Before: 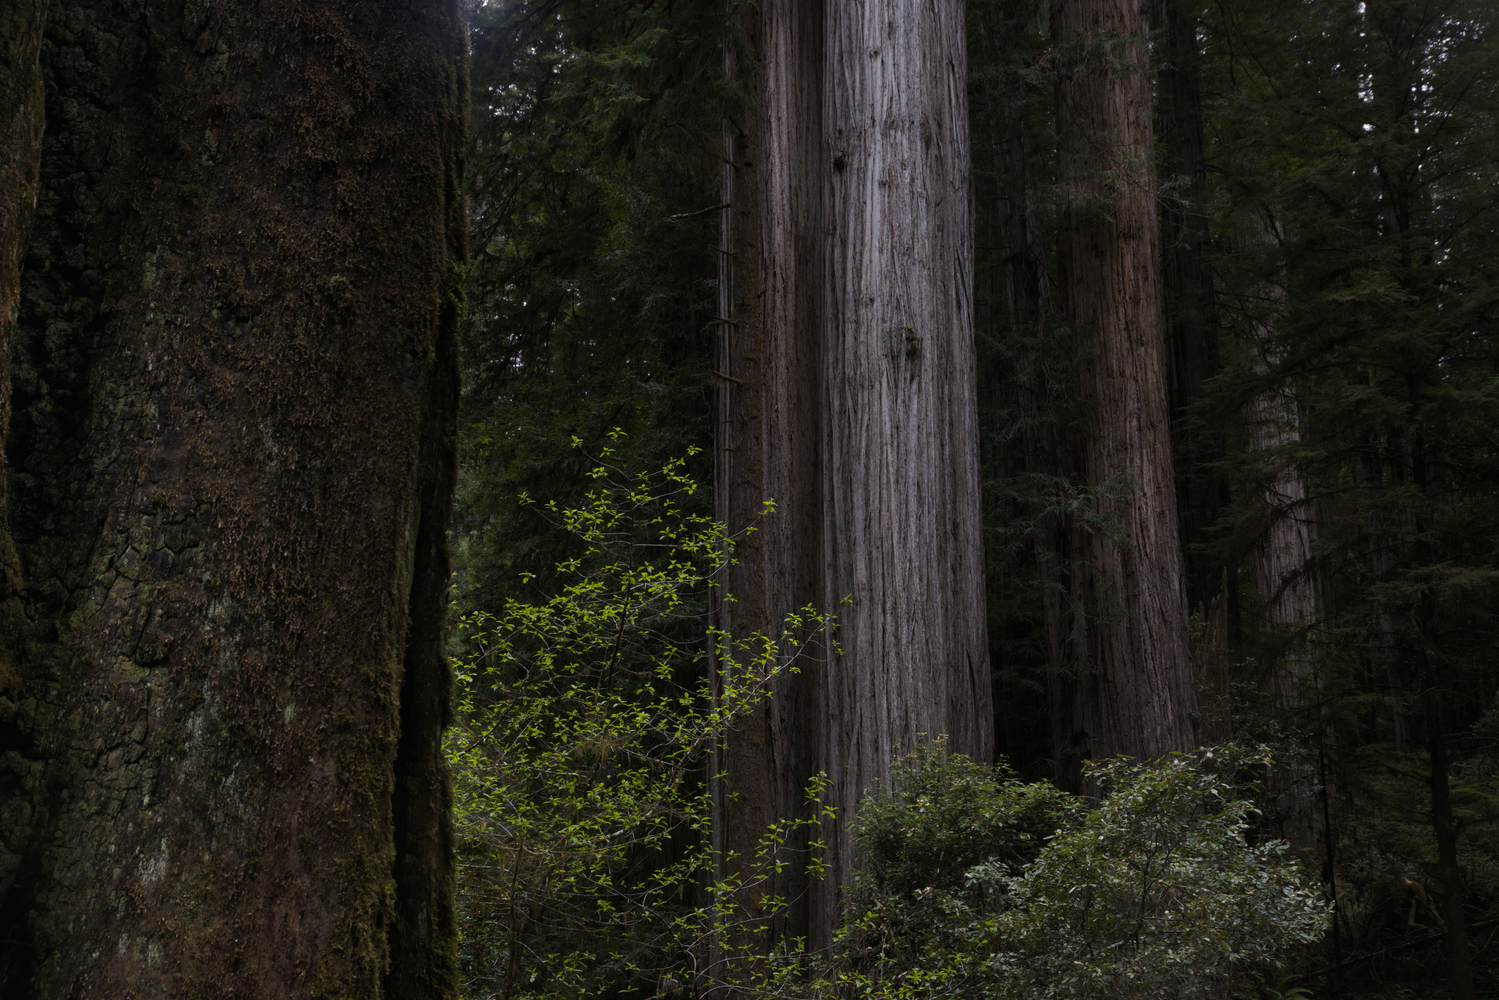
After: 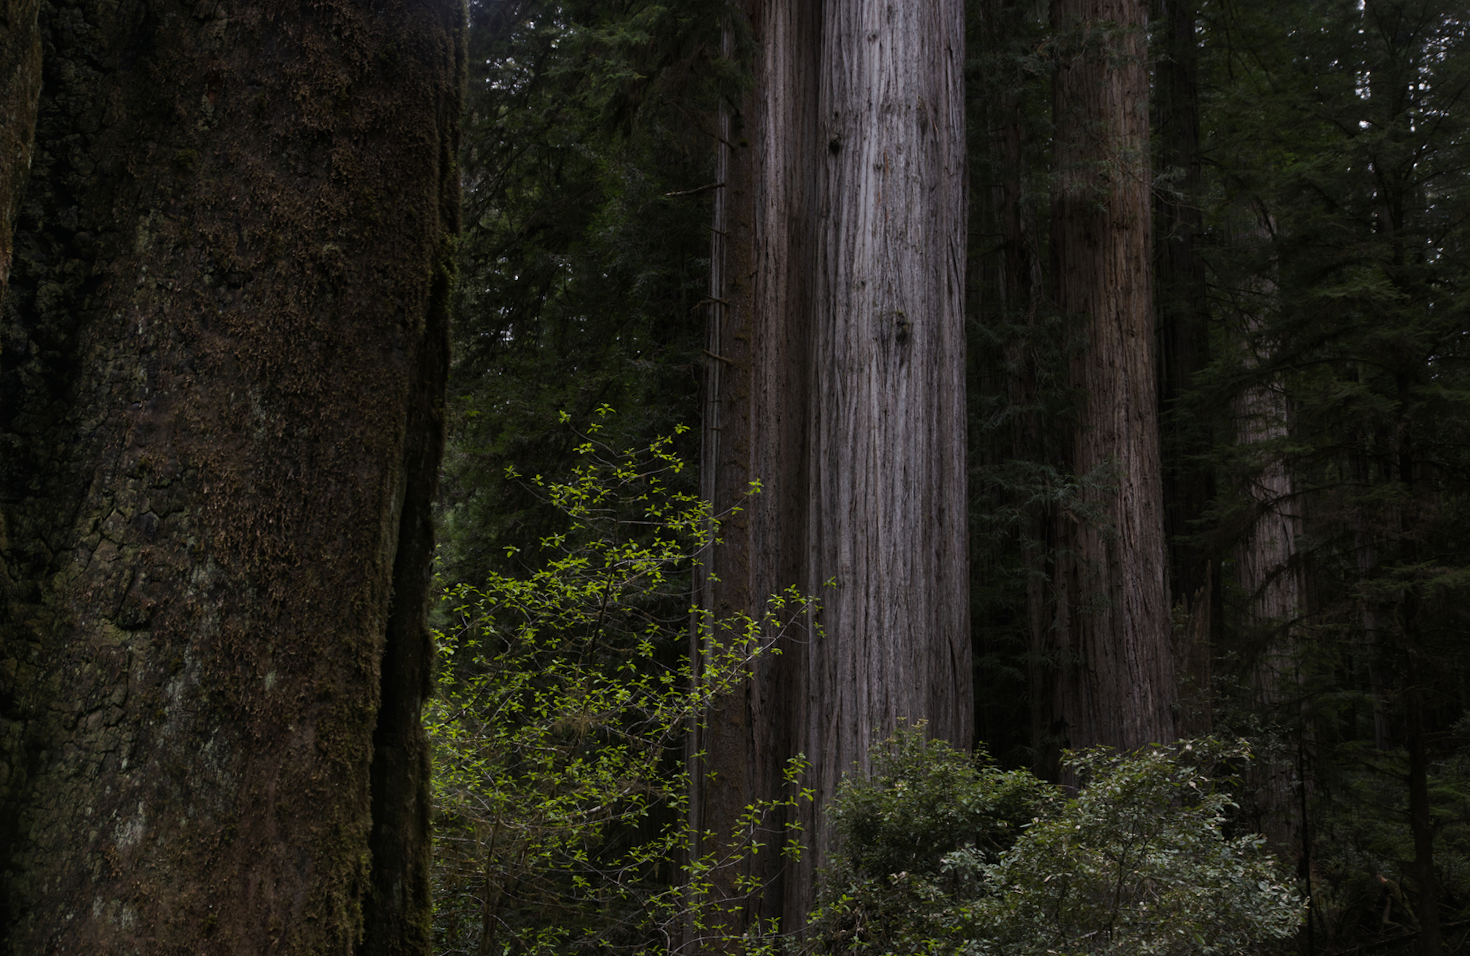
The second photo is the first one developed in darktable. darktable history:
crop: top 0.05%, bottom 0.098%
rotate and perspective: rotation 1.57°, crop left 0.018, crop right 0.982, crop top 0.039, crop bottom 0.961
